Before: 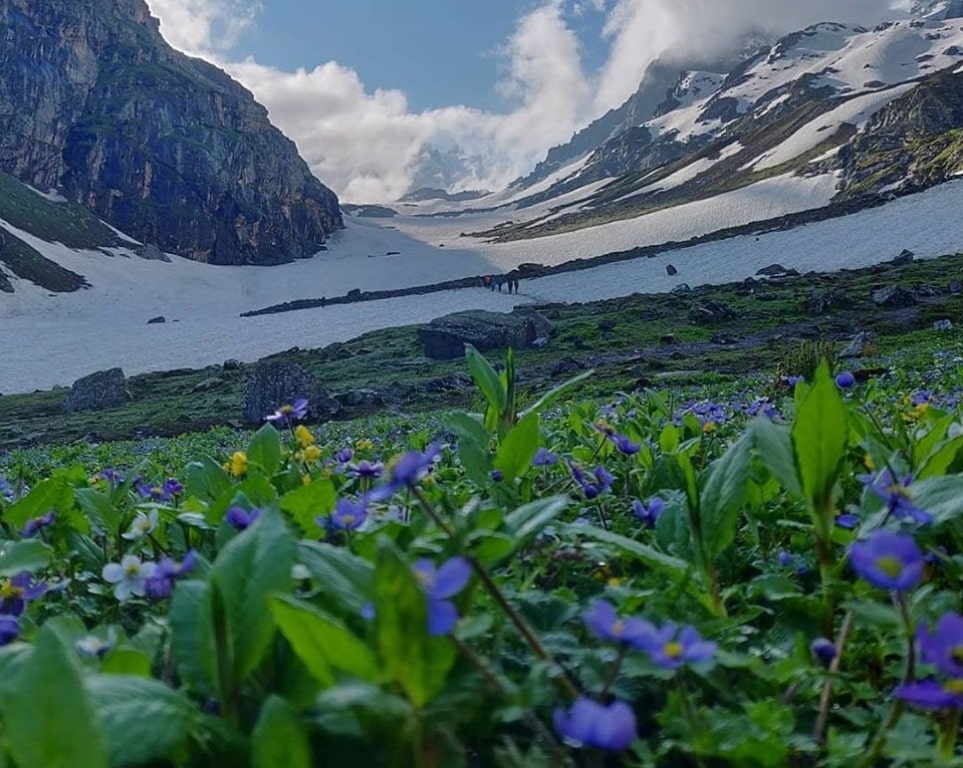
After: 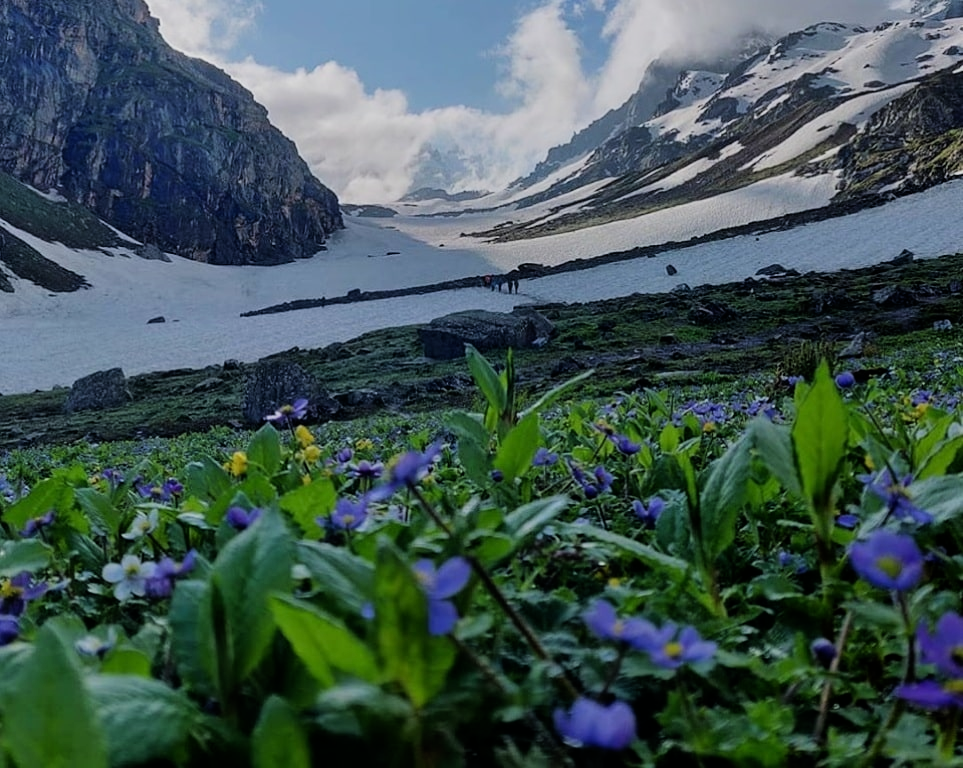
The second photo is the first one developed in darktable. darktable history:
filmic rgb: black relative exposure -7.65 EV, white relative exposure 4.56 EV, hardness 3.61, contrast 1.25
tone equalizer: on, module defaults
